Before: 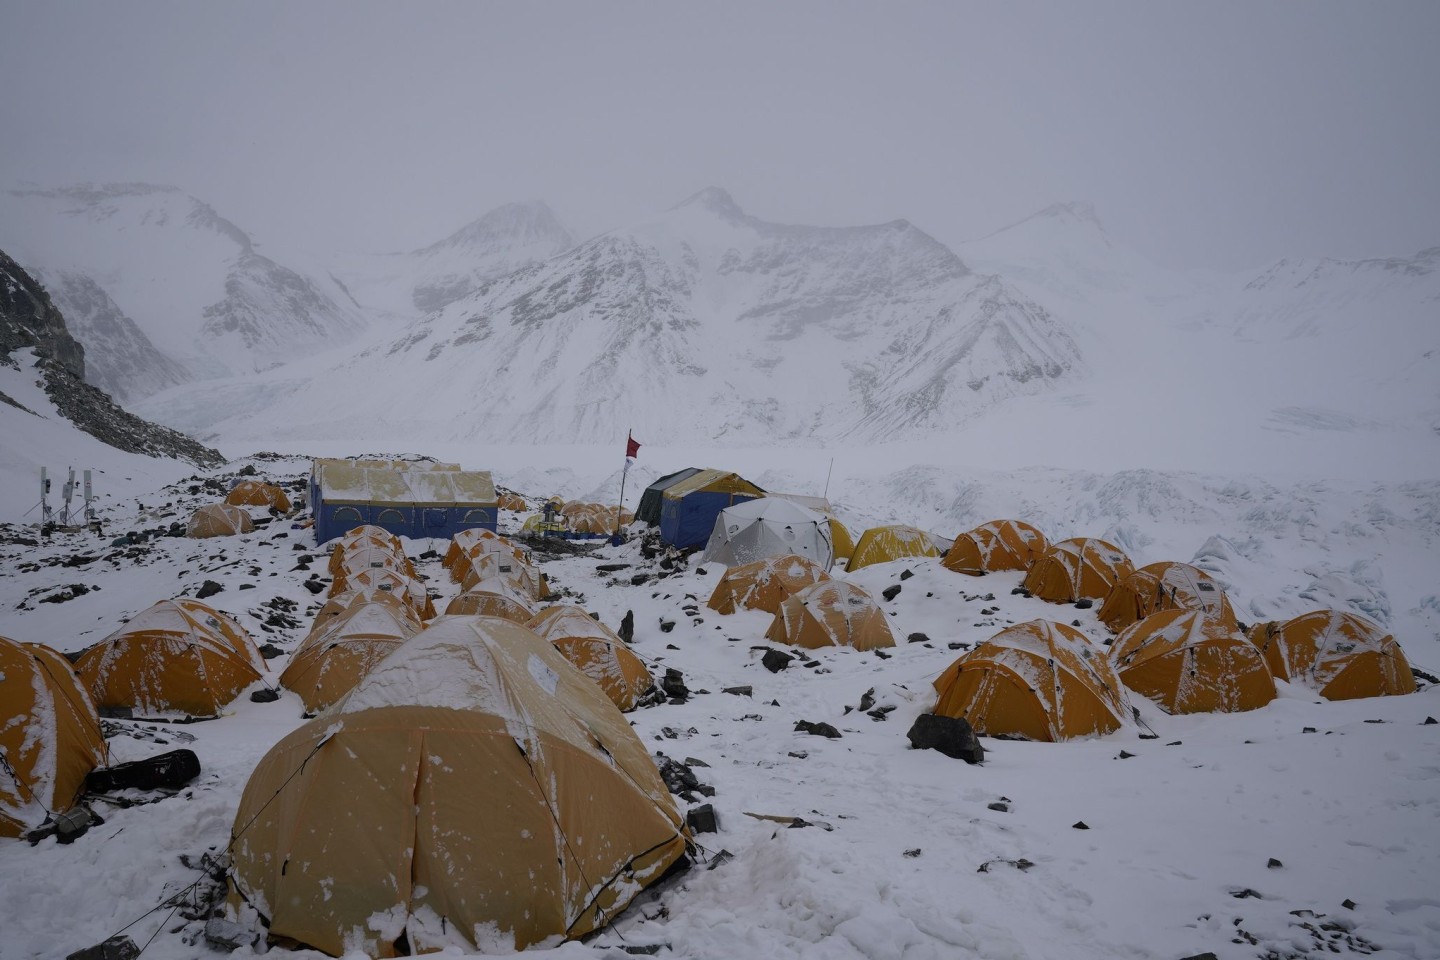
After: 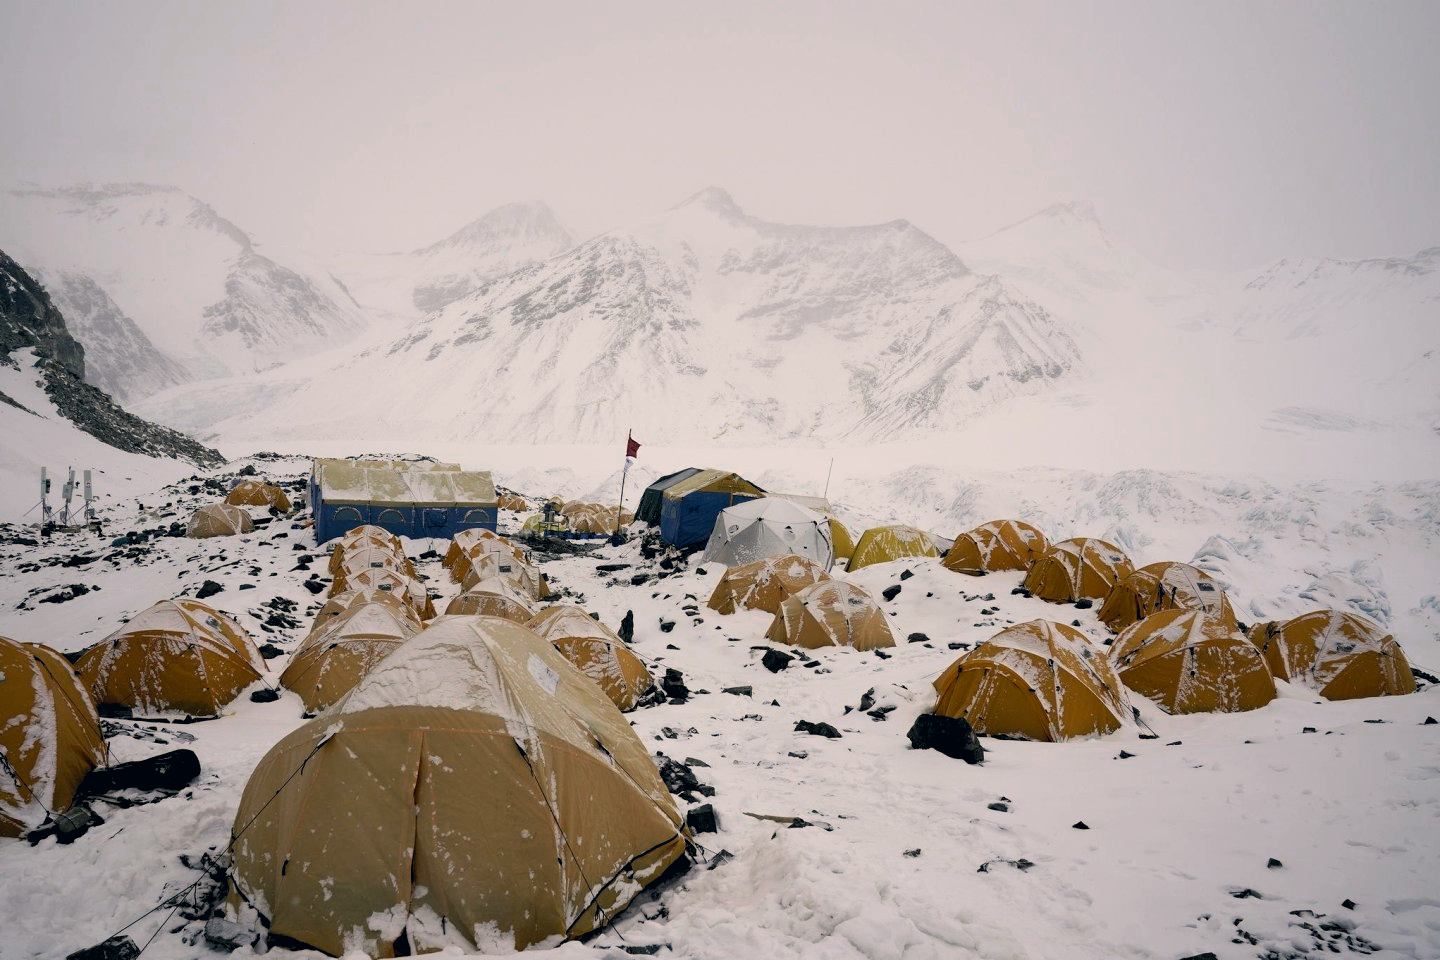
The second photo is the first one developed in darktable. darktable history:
contrast brightness saturation: contrast 0.2, brightness 0.15, saturation 0.14
white balance: red 1.122, green 1.093
color correction: highlights a* 5.38, highlights b* 5.3, shadows a* -4.26, shadows b* -5.11
exposure: black level correction -0.014, exposure -0.193 EV, compensate highlight preservation false
levels: levels [0.073, 0.497, 0.972]
tone curve: color space Lab, linked channels, preserve colors none
color zones: curves: ch0 [(0, 0.558) (0.143, 0.548) (0.286, 0.447) (0.429, 0.259) (0.571, 0.5) (0.714, 0.5) (0.857, 0.593) (1, 0.558)]; ch1 [(0, 0.543) (0.01, 0.544) (0.12, 0.492) (0.248, 0.458) (0.5, 0.534) (0.748, 0.5) (0.99, 0.469) (1, 0.543)]; ch2 [(0, 0.507) (0.143, 0.522) (0.286, 0.505) (0.429, 0.5) (0.571, 0.5) (0.714, 0.5) (0.857, 0.5) (1, 0.507)]
base curve: curves: ch0 [(0.017, 0) (0.425, 0.441) (0.844, 0.933) (1, 1)], preserve colors none
